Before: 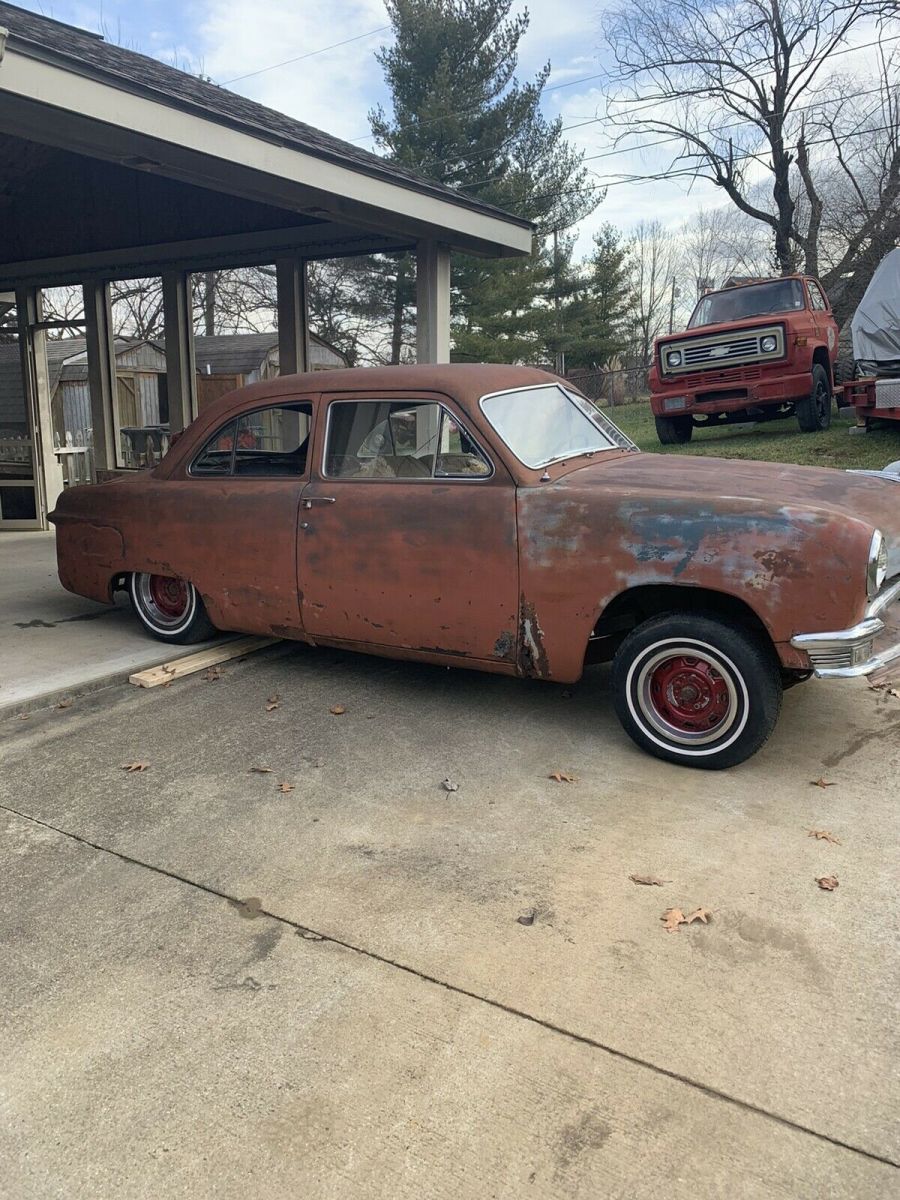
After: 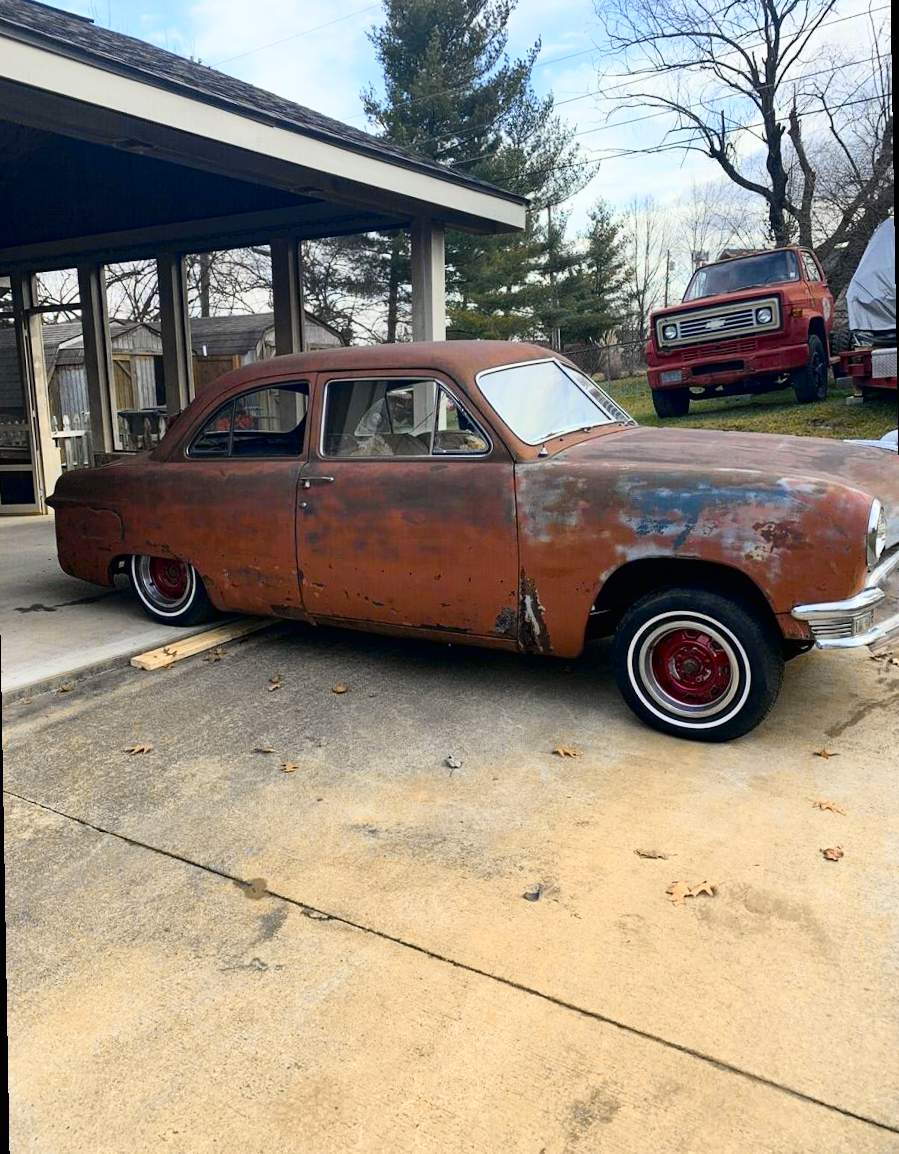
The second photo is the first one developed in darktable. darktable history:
tone curve: curves: ch0 [(0, 0.006) (0.046, 0.011) (0.13, 0.062) (0.338, 0.327) (0.494, 0.55) (0.728, 0.835) (1, 1)]; ch1 [(0, 0) (0.346, 0.324) (0.45, 0.431) (0.5, 0.5) (0.522, 0.517) (0.55, 0.57) (1, 1)]; ch2 [(0, 0) (0.453, 0.418) (0.5, 0.5) (0.526, 0.524) (0.554, 0.598) (0.622, 0.679) (0.707, 0.761) (1, 1)], color space Lab, independent channels, preserve colors none
color zones: curves: ch2 [(0, 0.5) (0.143, 0.5) (0.286, 0.416) (0.429, 0.5) (0.571, 0.5) (0.714, 0.5) (0.857, 0.5) (1, 0.5)]
rotate and perspective: rotation -1°, crop left 0.011, crop right 0.989, crop top 0.025, crop bottom 0.975
